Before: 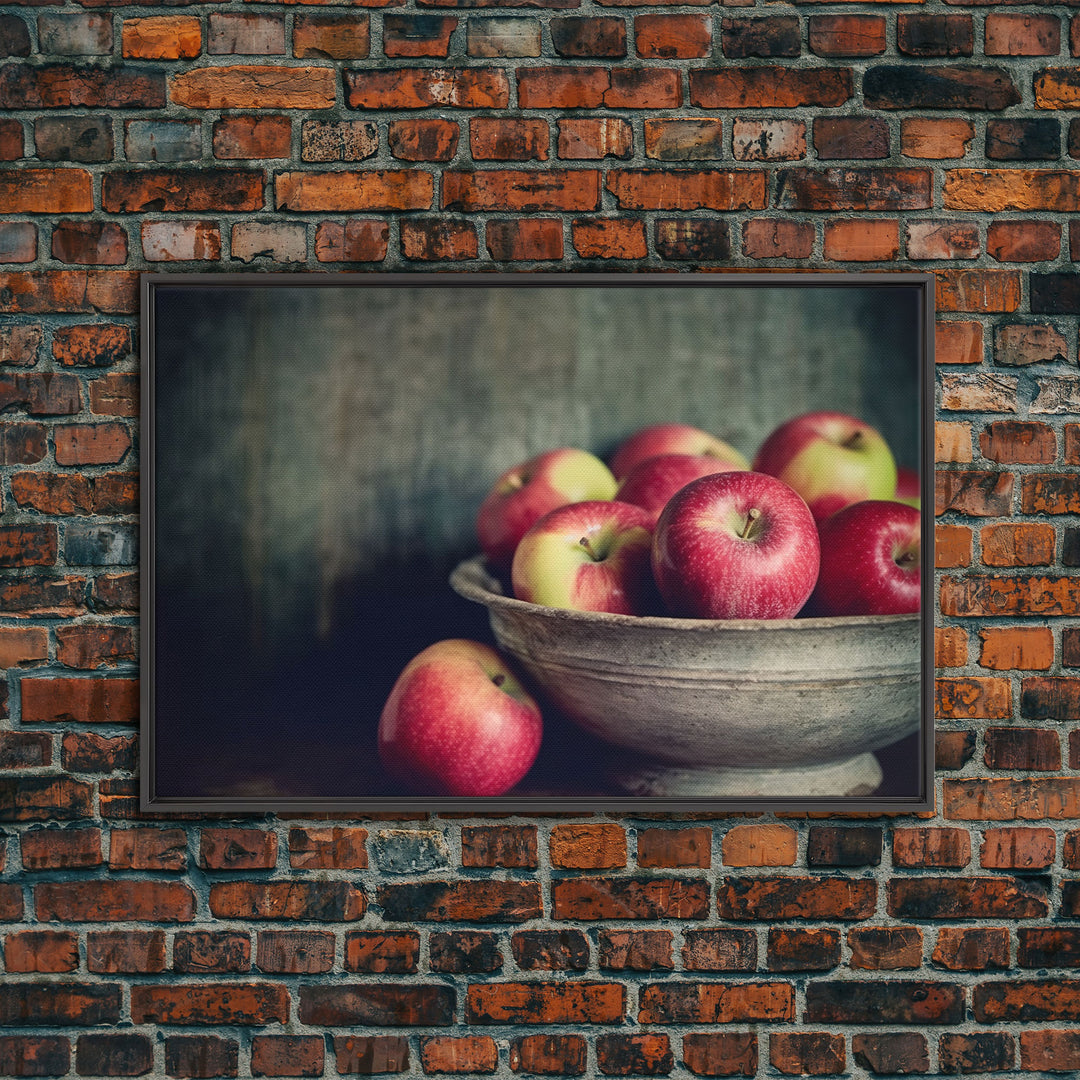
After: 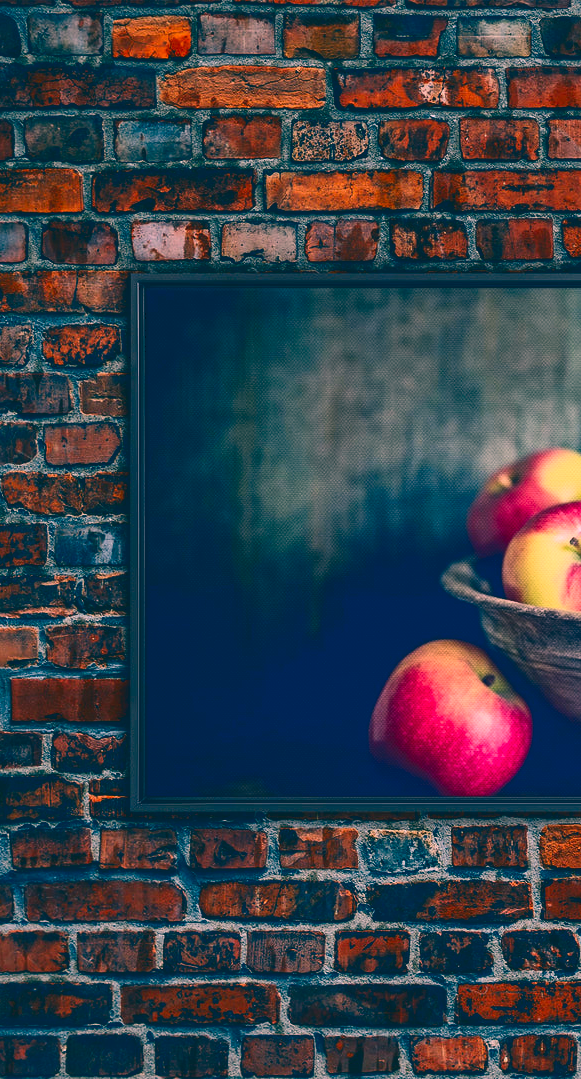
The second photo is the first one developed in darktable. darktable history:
color correction: highlights a* 16.48, highlights b* 0.255, shadows a* -15.19, shadows b* -14.76, saturation 1.53
tone curve: curves: ch0 [(0, 0) (0.003, 0.103) (0.011, 0.103) (0.025, 0.105) (0.044, 0.108) (0.069, 0.108) (0.1, 0.111) (0.136, 0.121) (0.177, 0.145) (0.224, 0.174) (0.277, 0.223) (0.335, 0.289) (0.399, 0.374) (0.468, 0.47) (0.543, 0.579) (0.623, 0.687) (0.709, 0.787) (0.801, 0.879) (0.898, 0.942) (1, 1)], color space Lab, independent channels, preserve colors none
crop: left 0.957%, right 45.237%, bottom 0.081%
